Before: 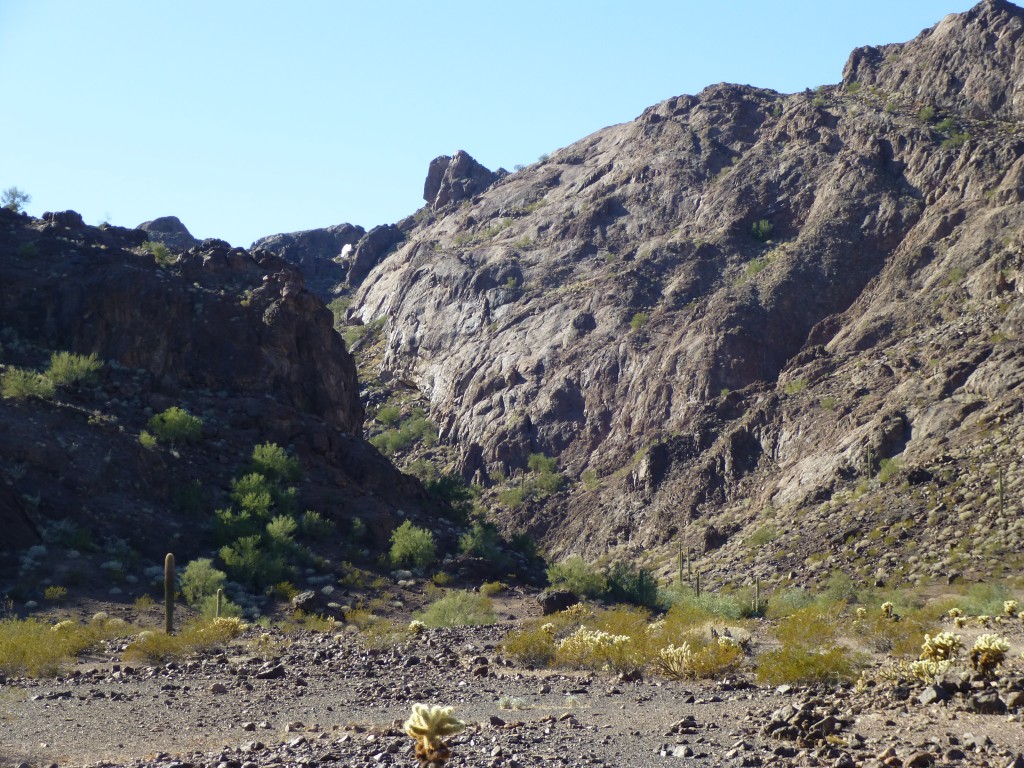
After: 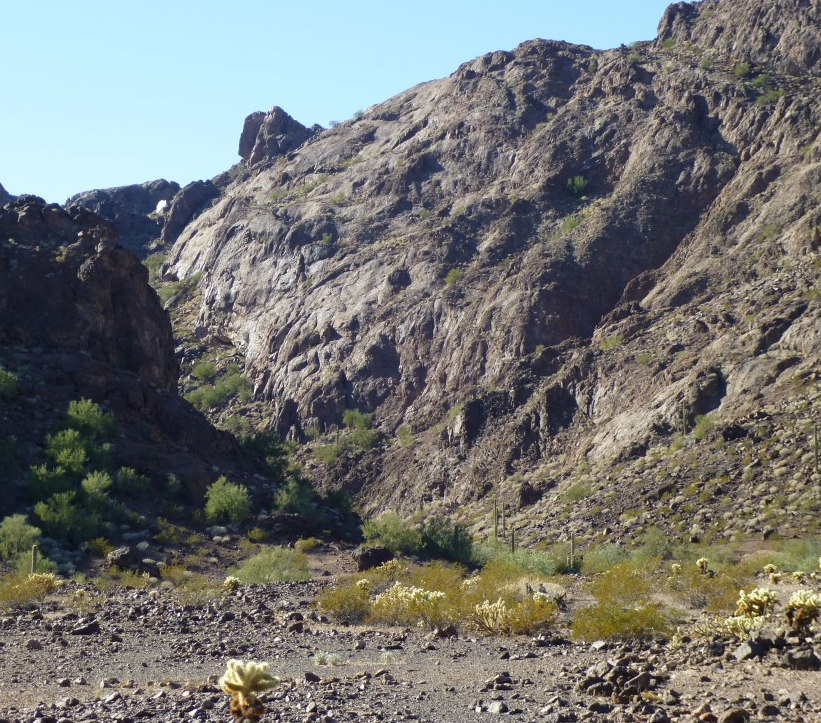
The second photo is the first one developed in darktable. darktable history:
crop and rotate: left 18.108%, top 5.766%, right 1.705%
